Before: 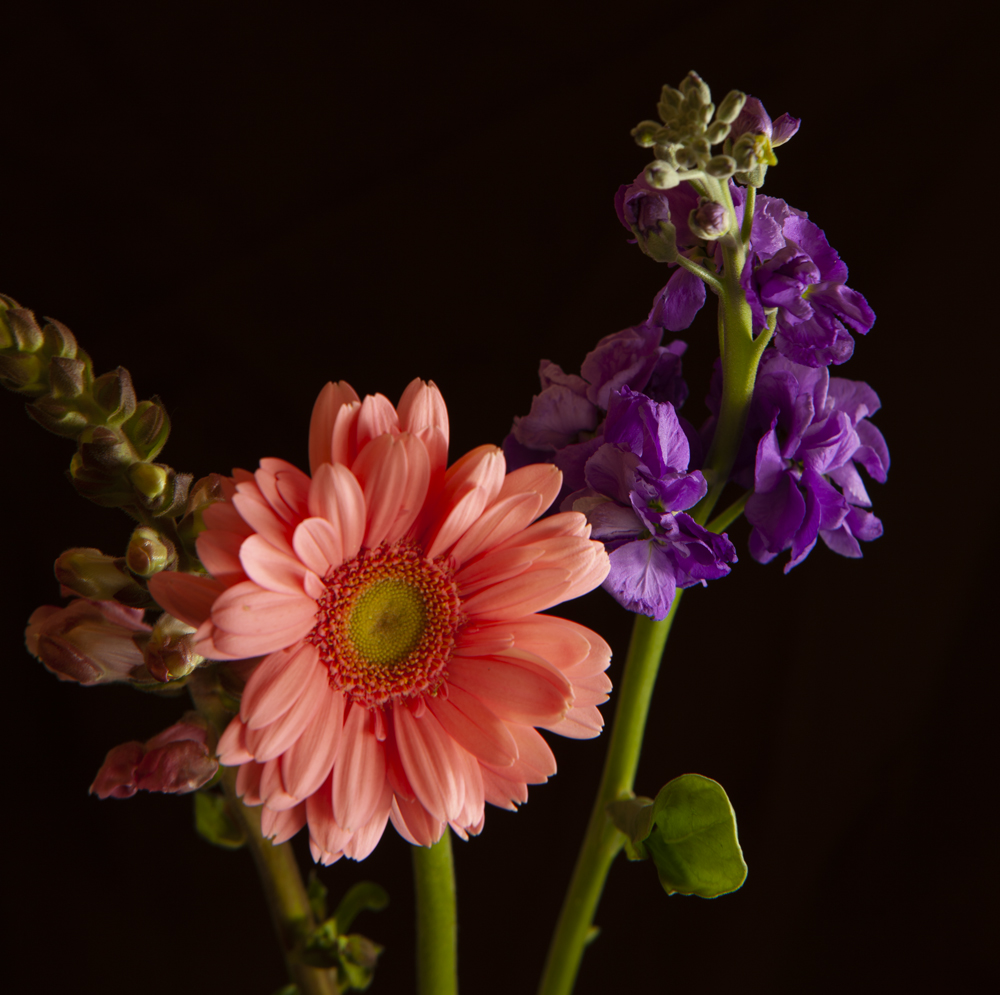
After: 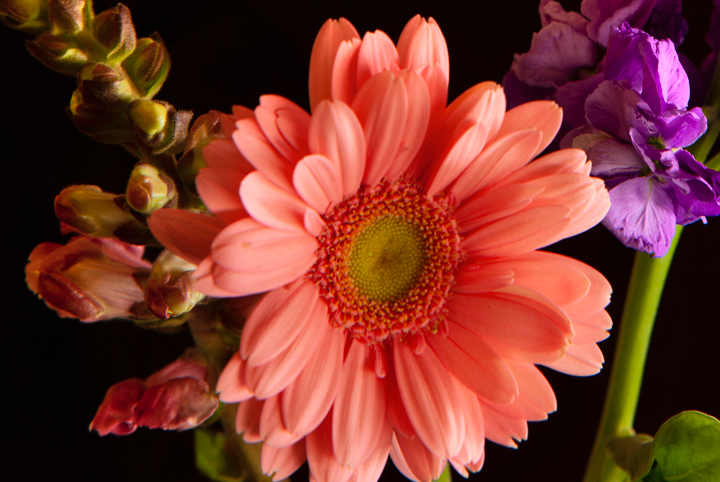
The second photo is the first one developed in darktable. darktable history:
crop: top 36.498%, right 27.964%, bottom 14.995%
shadows and highlights: low approximation 0.01, soften with gaussian
